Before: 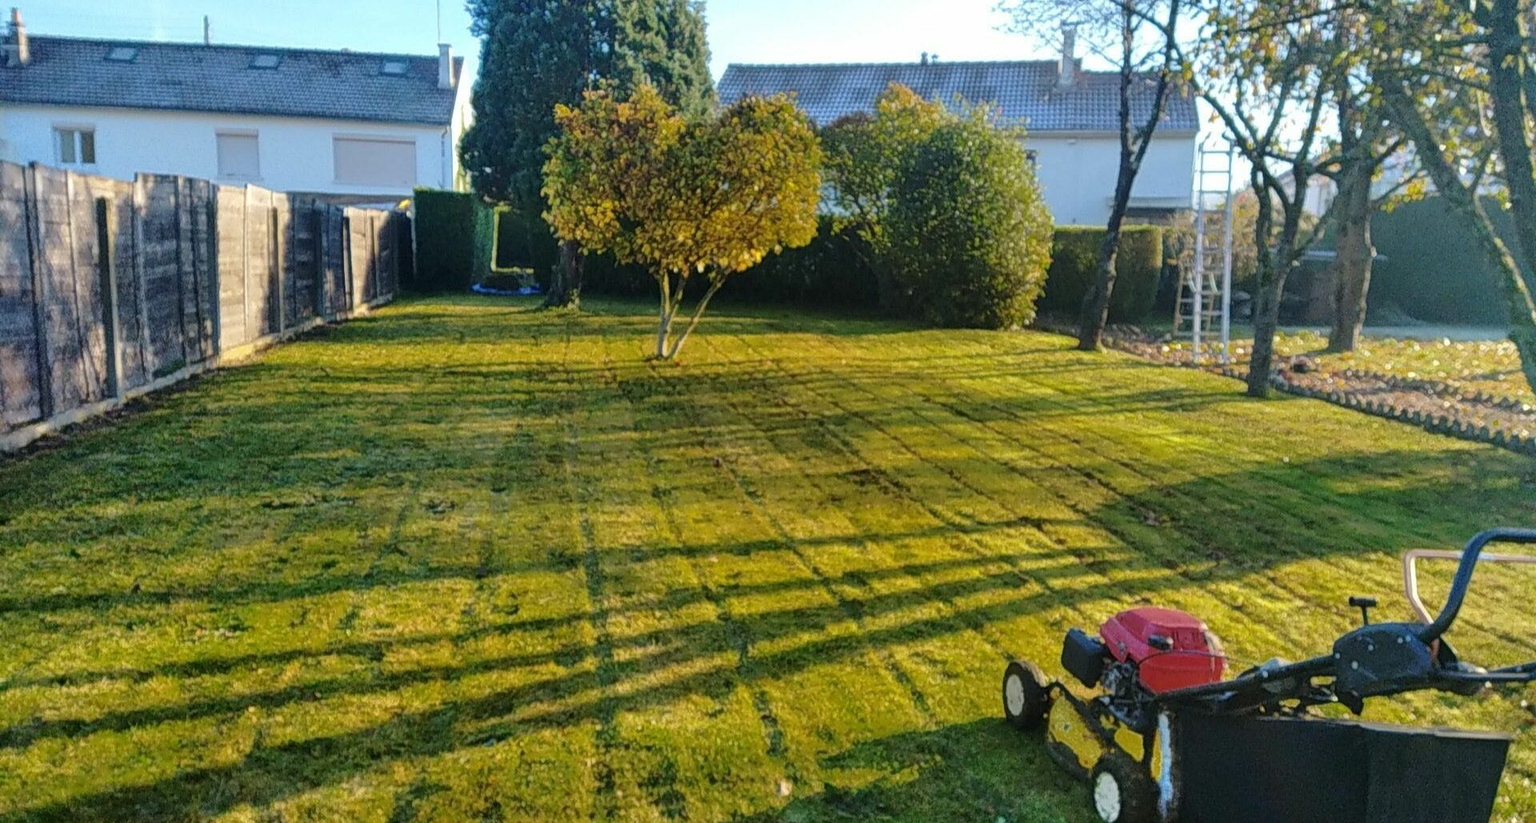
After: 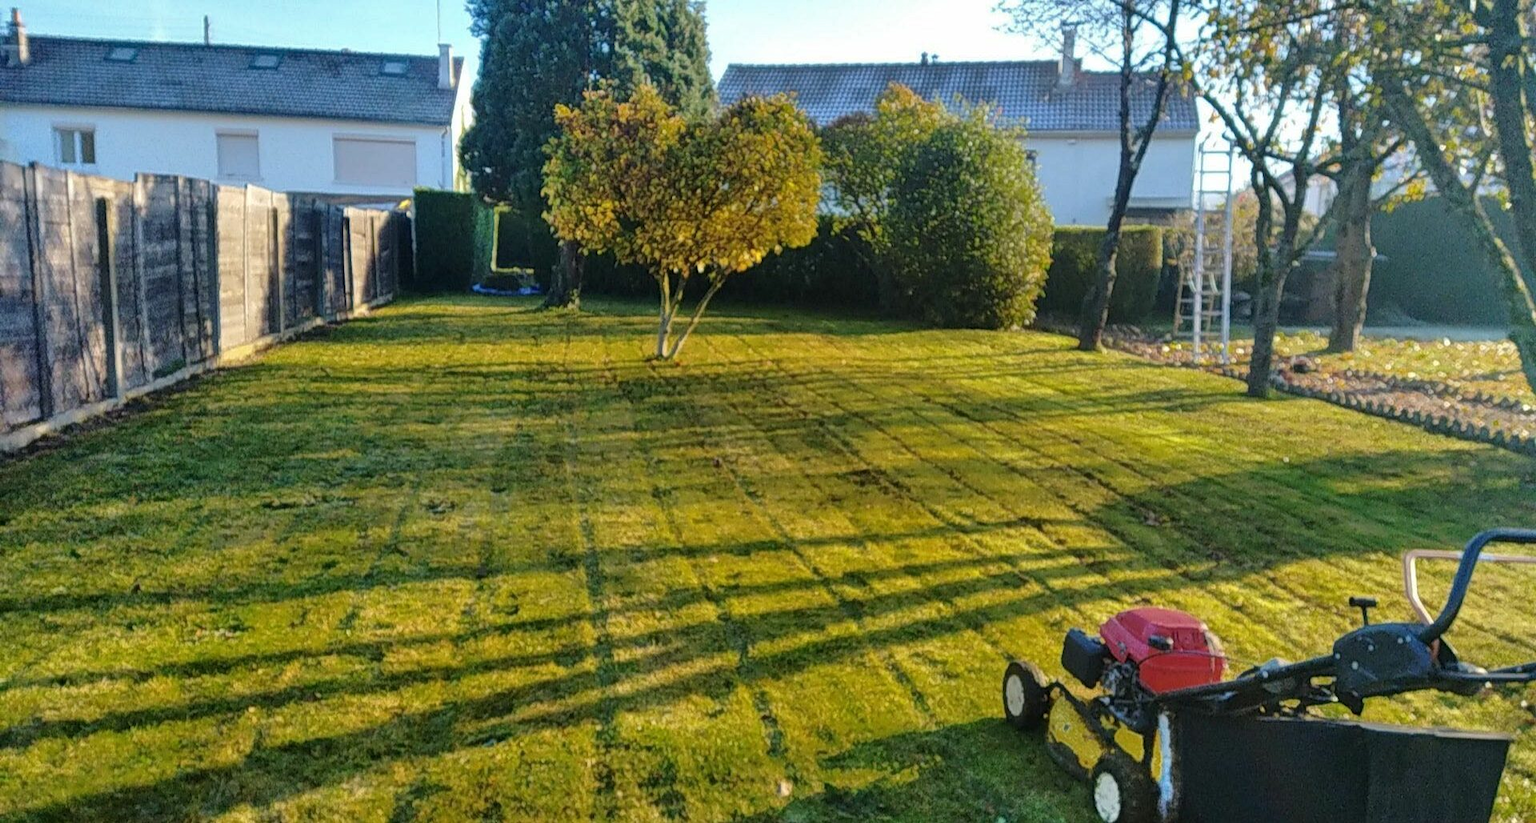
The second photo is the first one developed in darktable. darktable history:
exposure: compensate highlight preservation false
shadows and highlights: shadows 22.7, highlights -48.71, soften with gaussian
